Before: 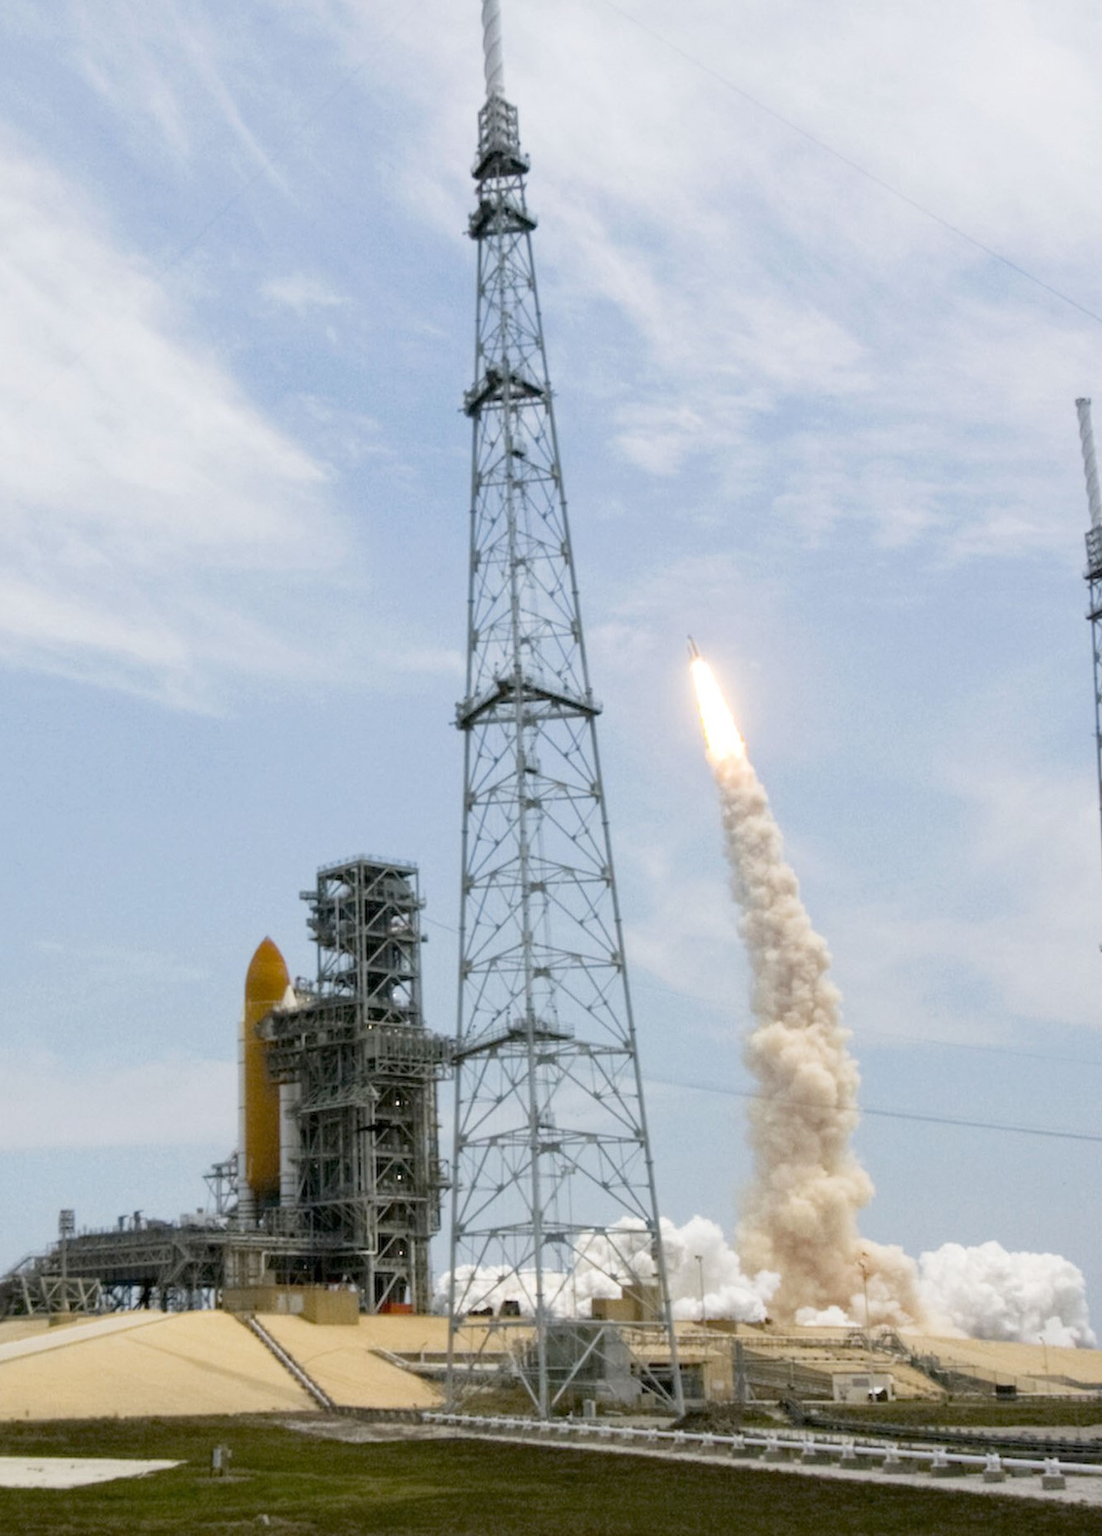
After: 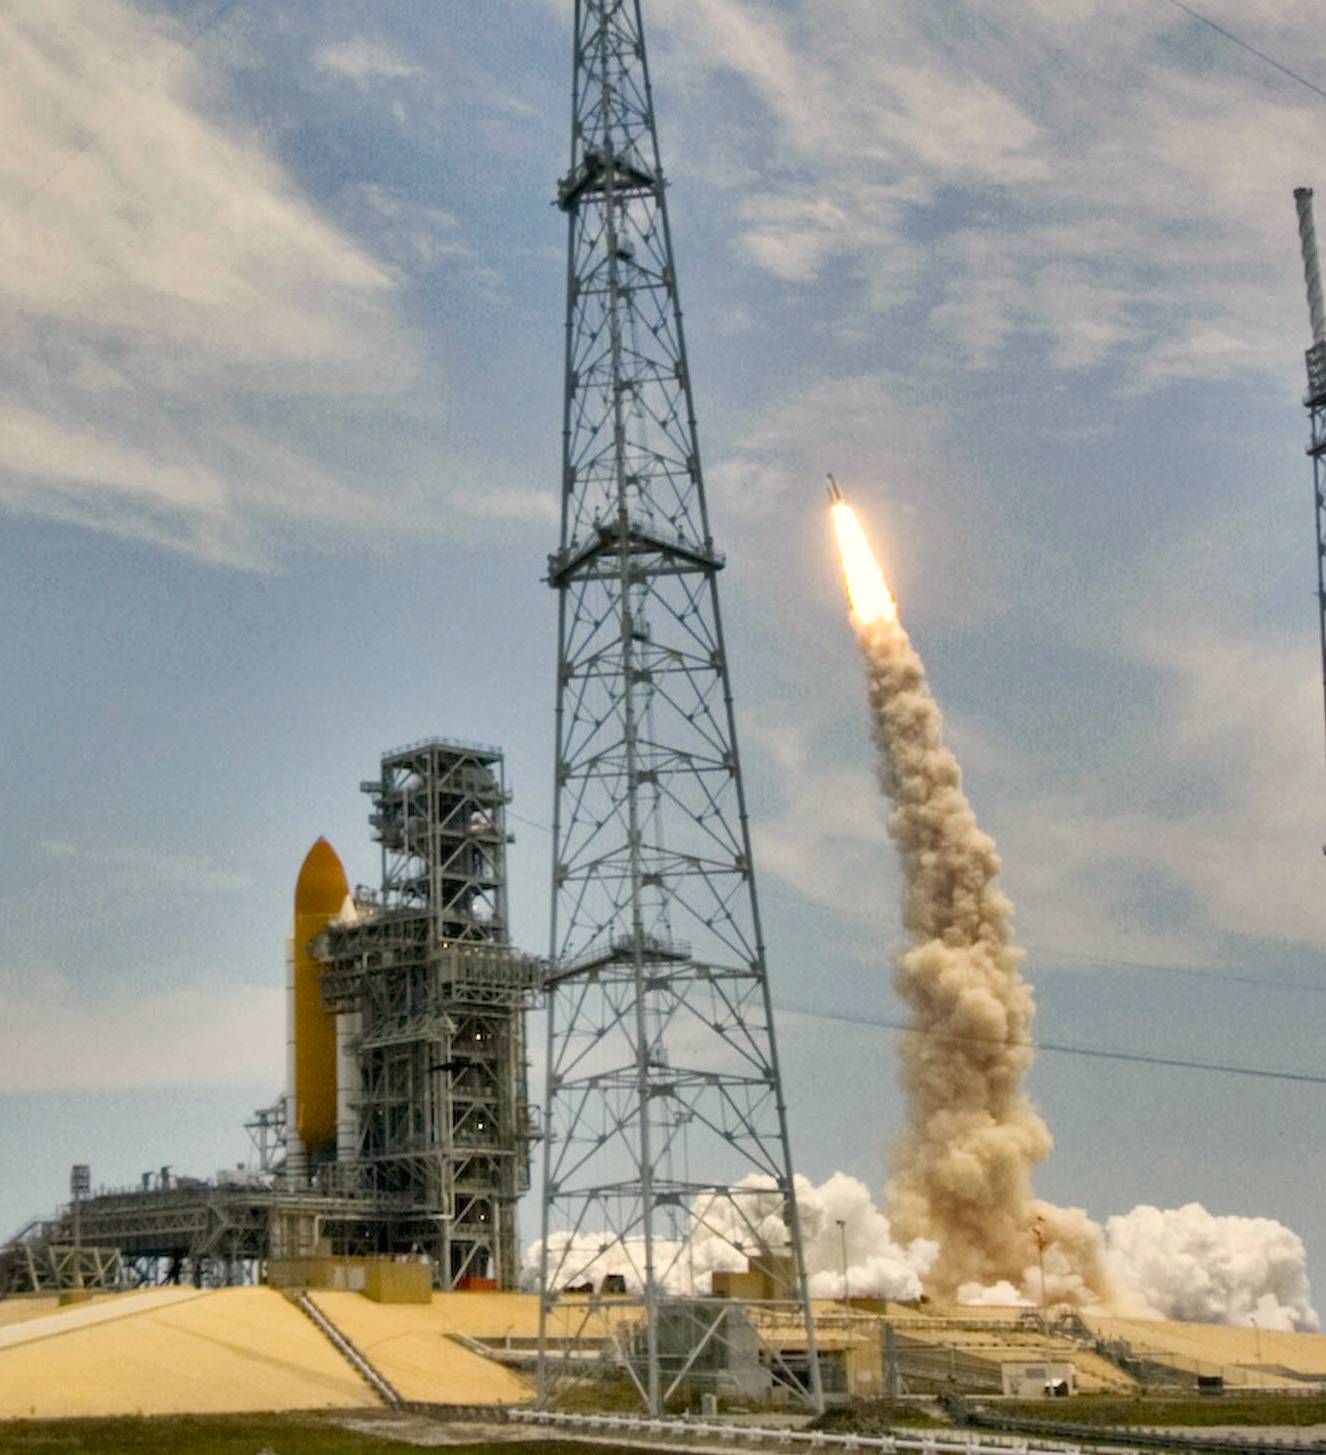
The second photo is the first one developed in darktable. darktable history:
crop and rotate: top 15.774%, bottom 5.506%
white balance: red 1.045, blue 0.932
color balance rgb: perceptual saturation grading › global saturation 20%, global vibrance 20%
shadows and highlights: radius 108.52, shadows 44.07, highlights -67.8, low approximation 0.01, soften with gaussian
